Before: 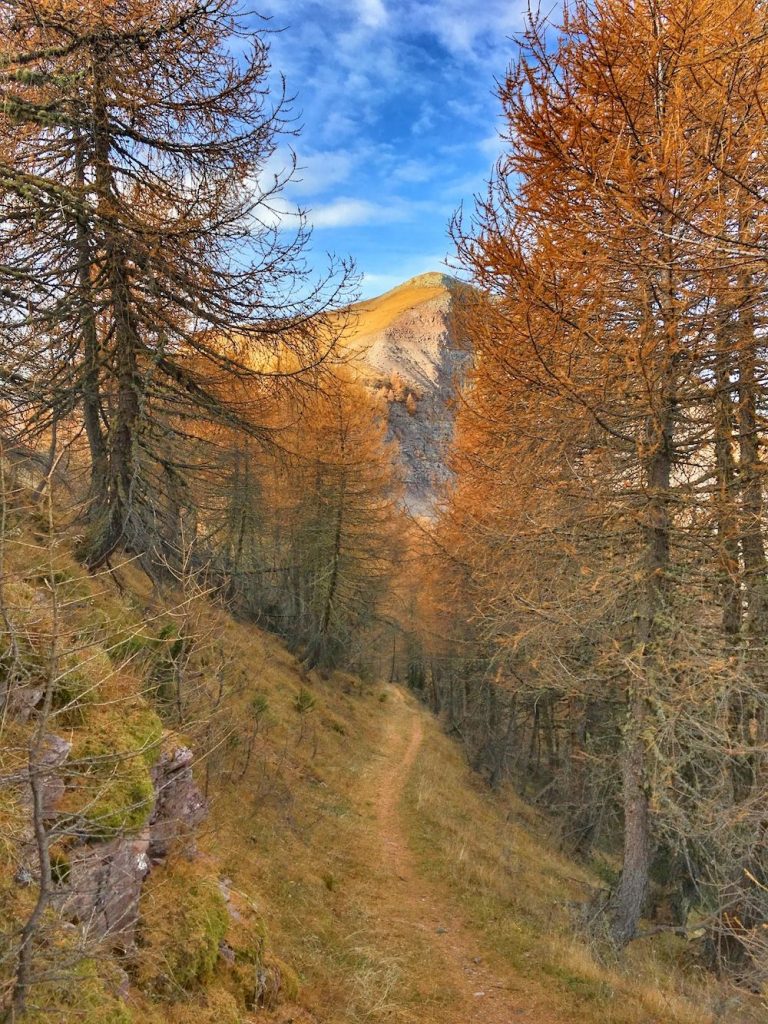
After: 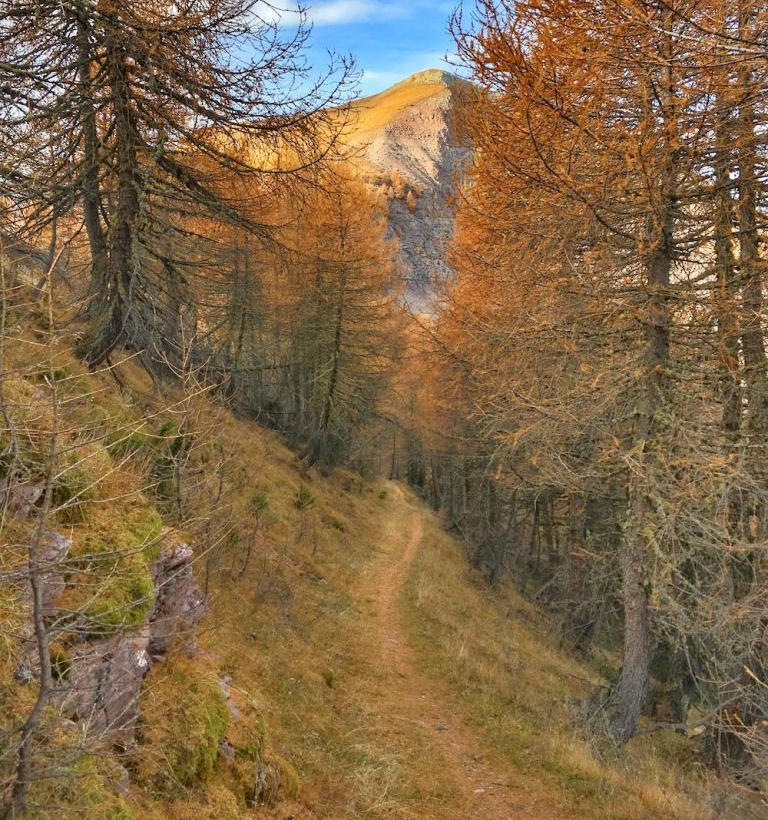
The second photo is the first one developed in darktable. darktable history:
crop and rotate: top 19.878%
vignetting: fall-off start 115.8%, fall-off radius 59.43%
